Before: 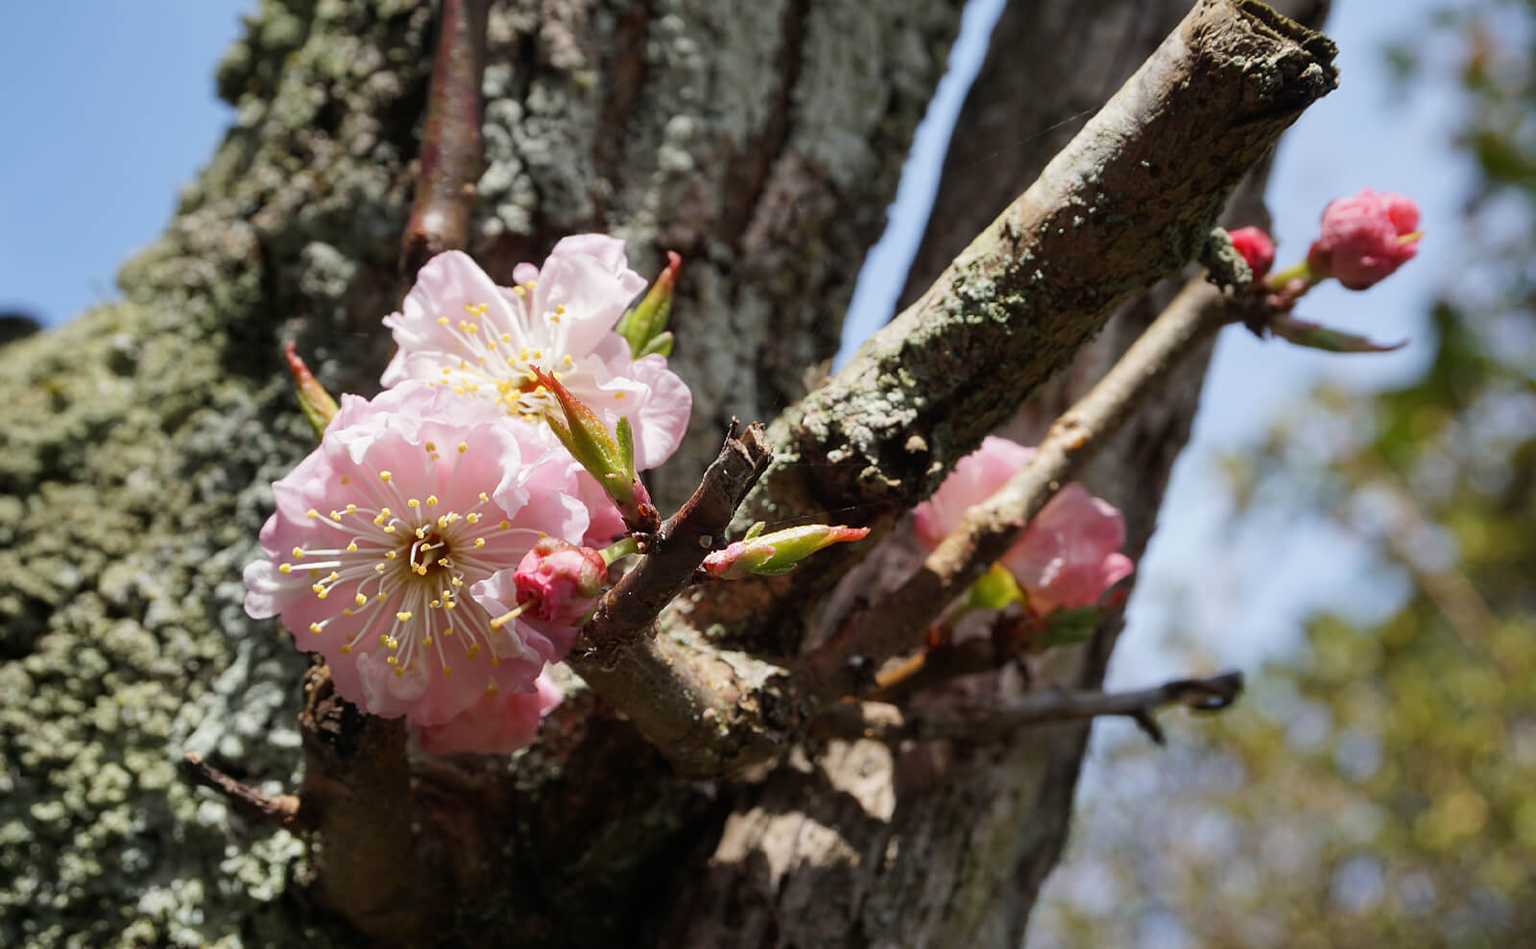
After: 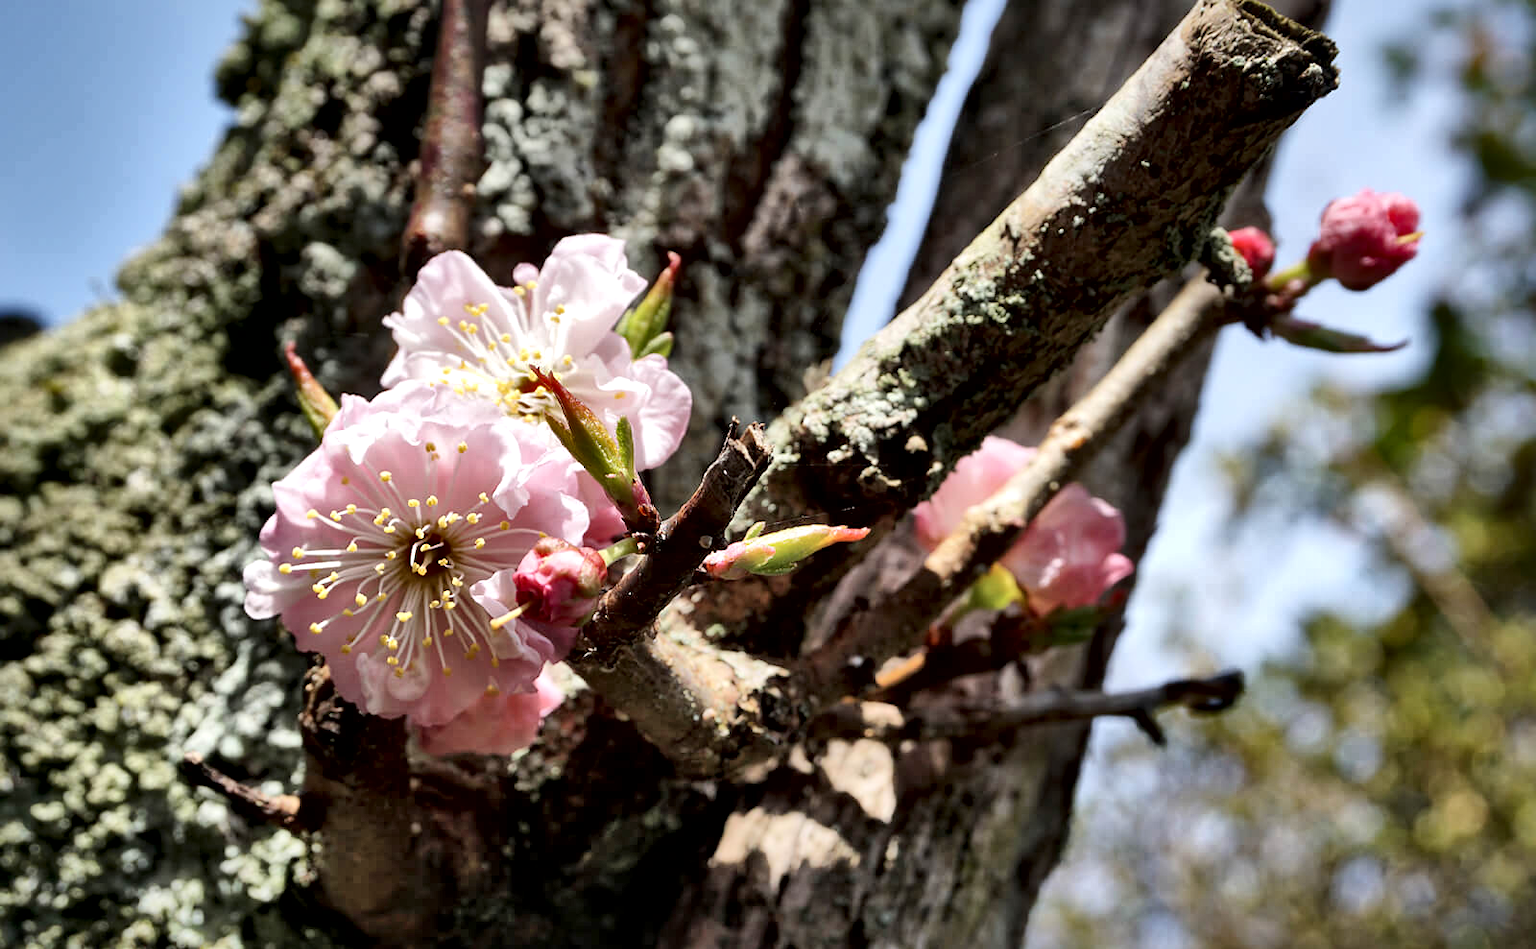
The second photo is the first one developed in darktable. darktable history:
local contrast: mode bilateral grid, contrast 44, coarseness 69, detail 214%, midtone range 0.2
shadows and highlights: highlights color adjustment 0%, soften with gaussian
